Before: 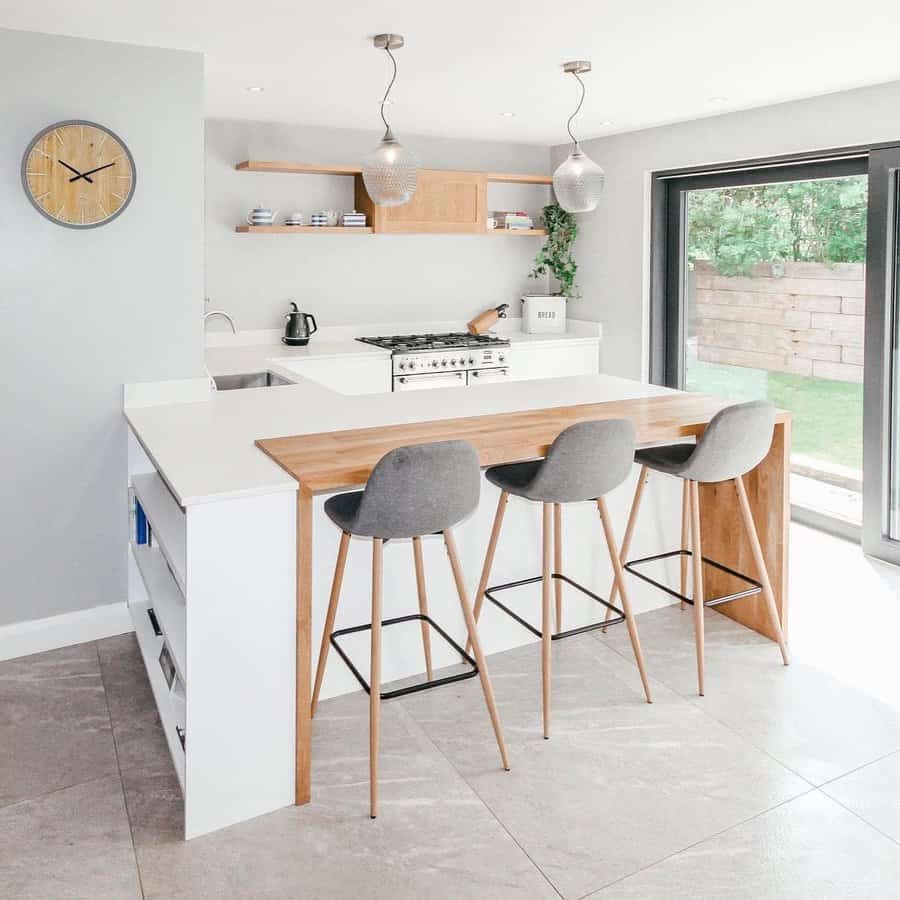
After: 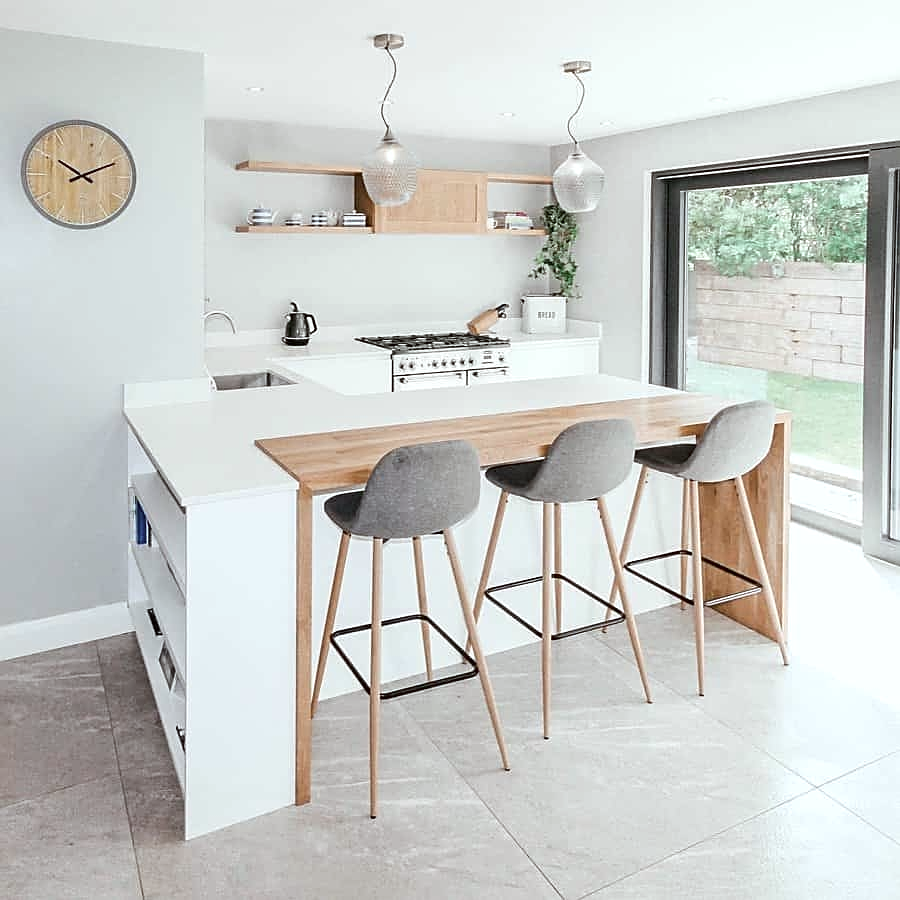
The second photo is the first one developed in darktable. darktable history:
contrast brightness saturation: contrast 0.06, brightness -0.01, saturation -0.23
sharpen: on, module defaults
color correction: highlights a* -2.73, highlights b* -2.09, shadows a* 2.41, shadows b* 2.73
exposure: exposure 0.078 EV, compensate highlight preservation false
